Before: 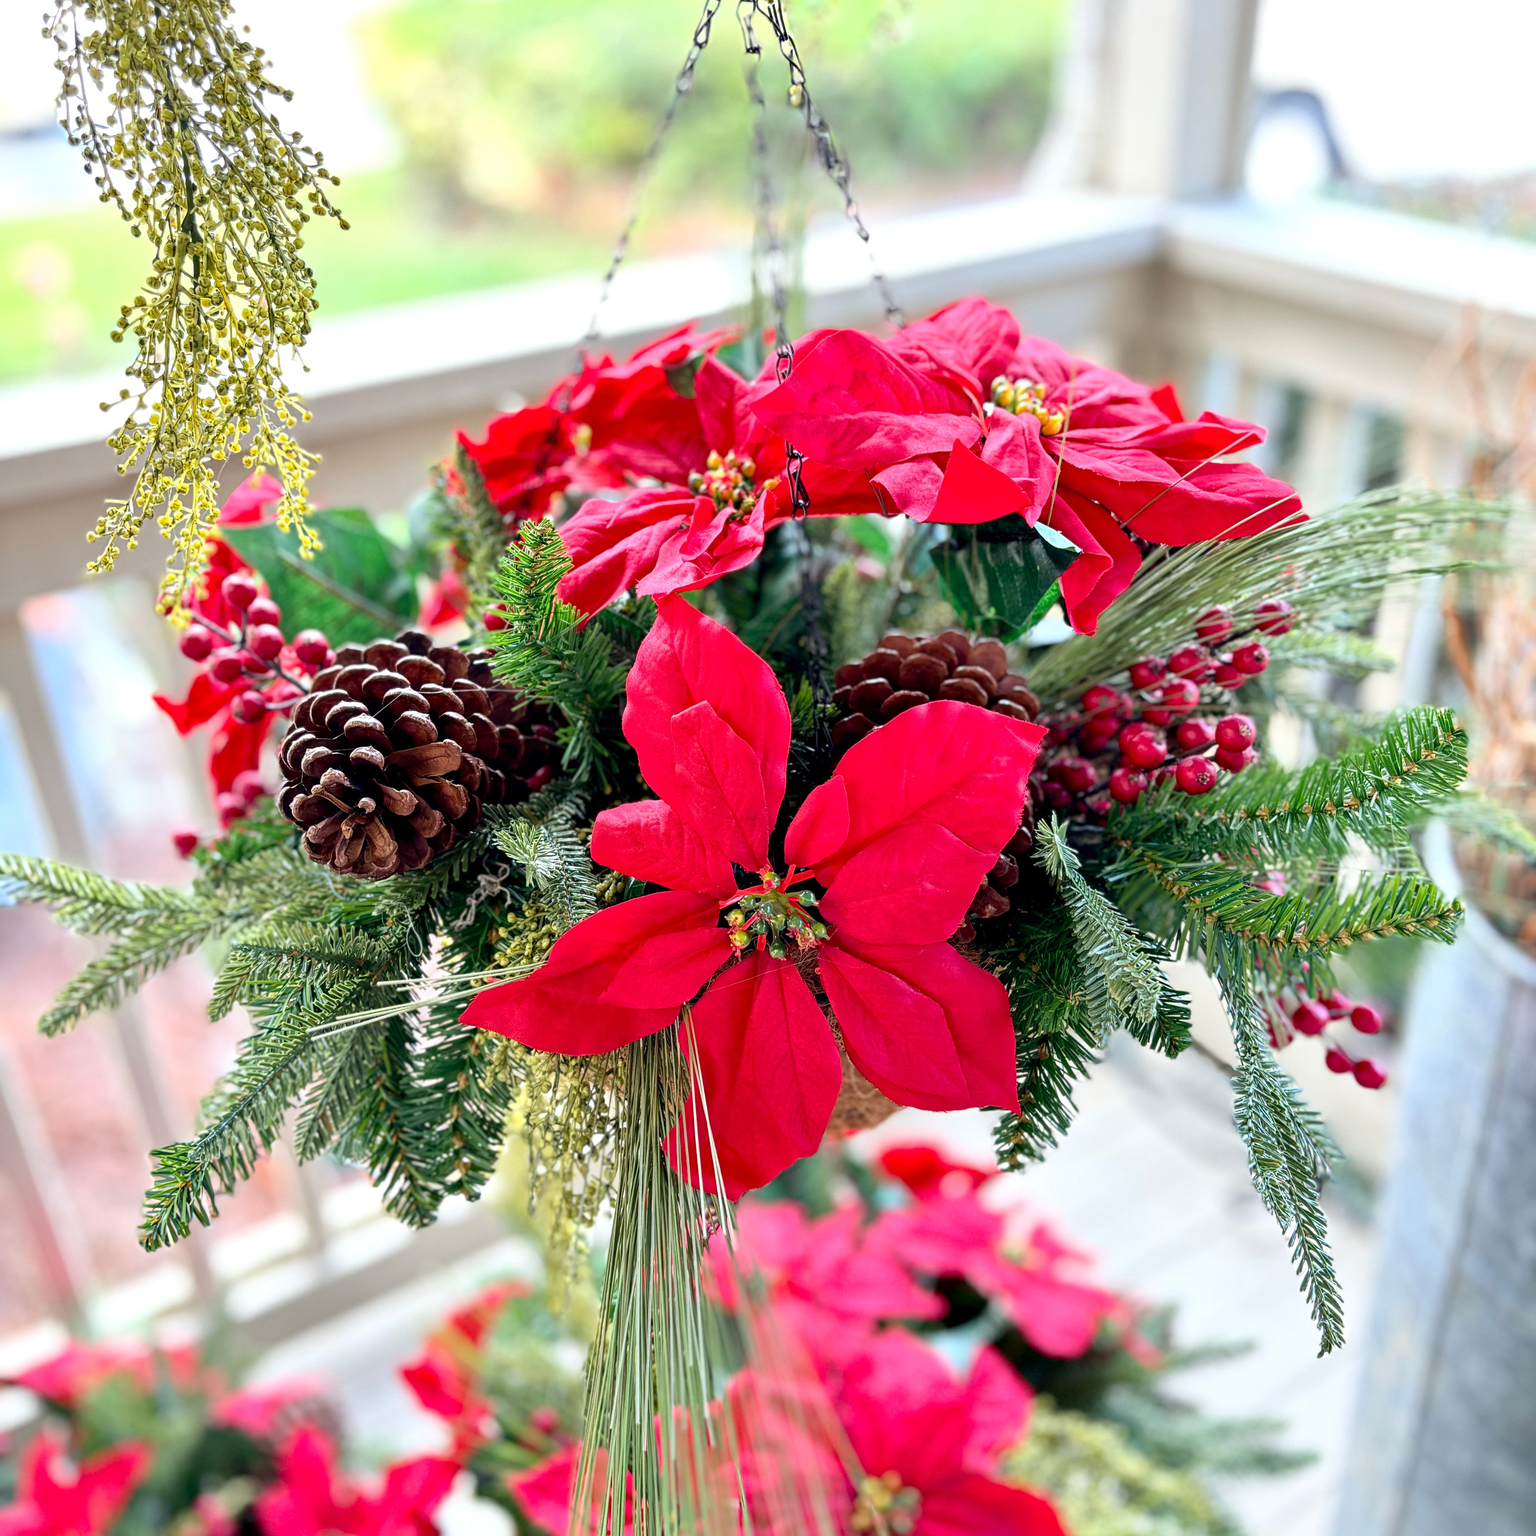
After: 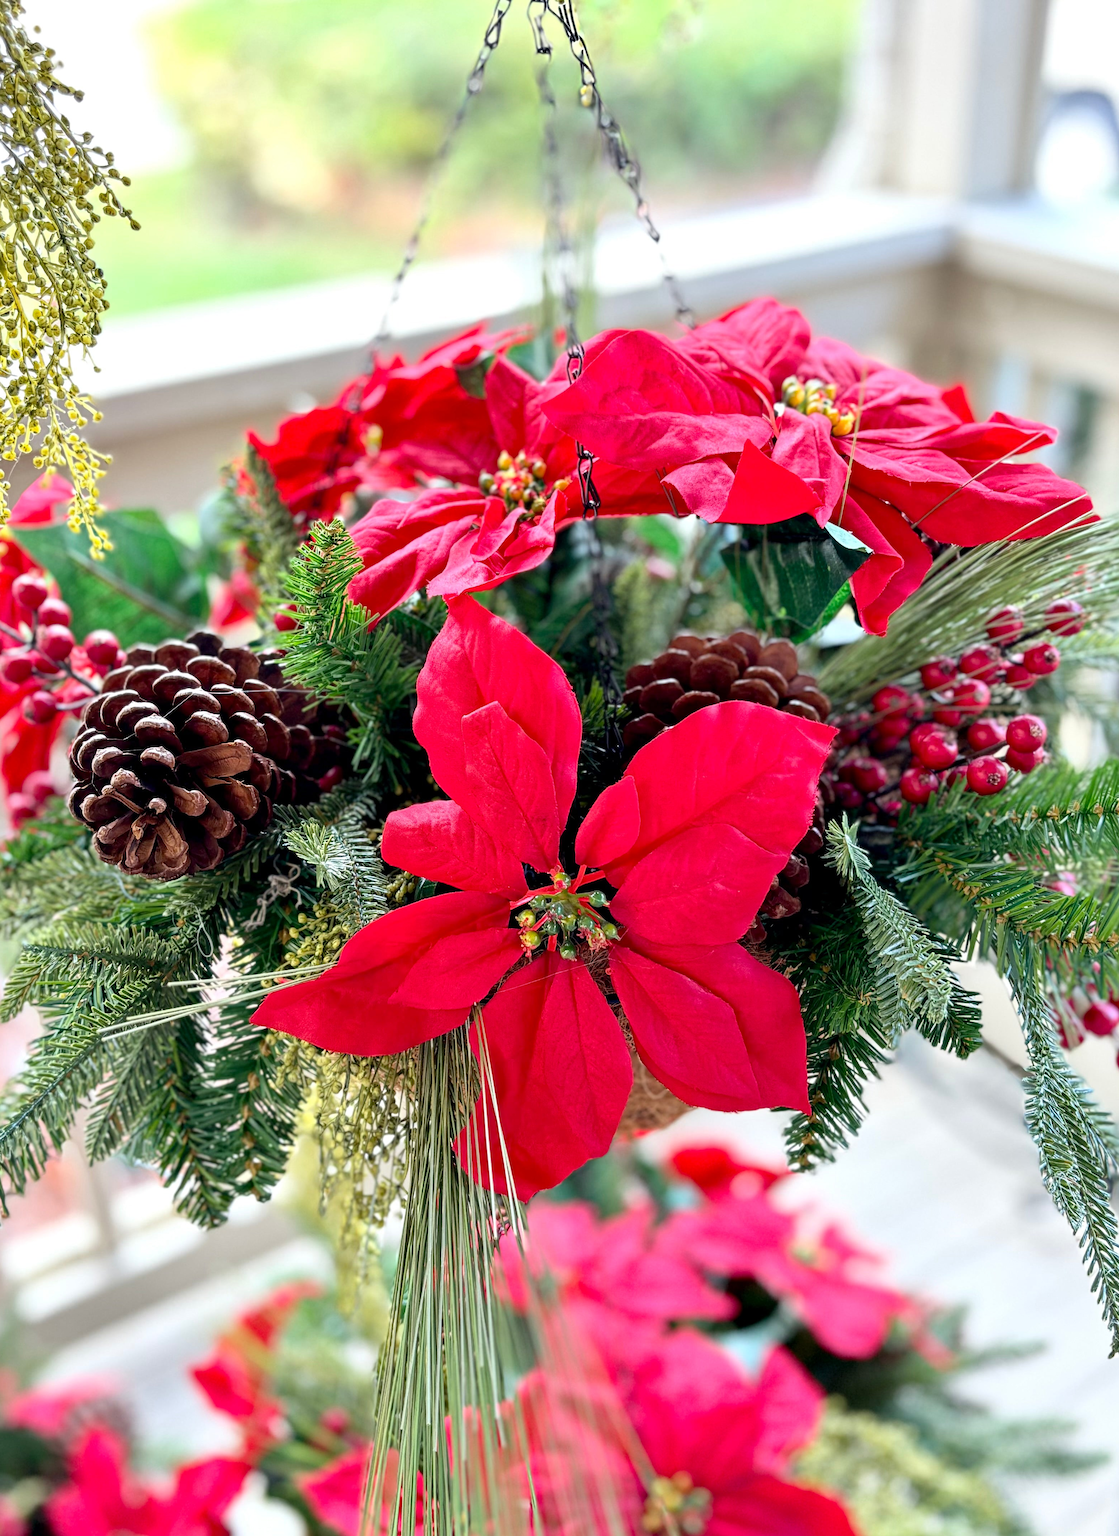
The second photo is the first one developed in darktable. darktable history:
crop: left 13.675%, right 13.417%
